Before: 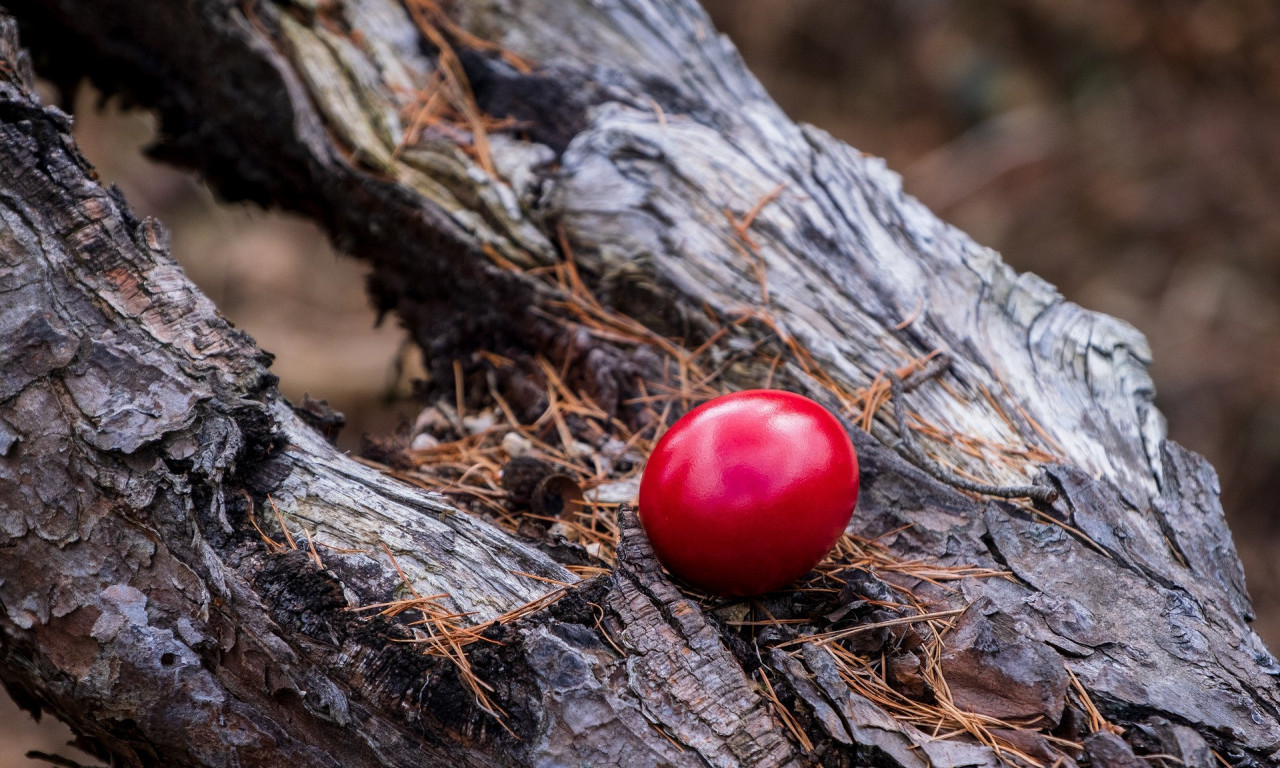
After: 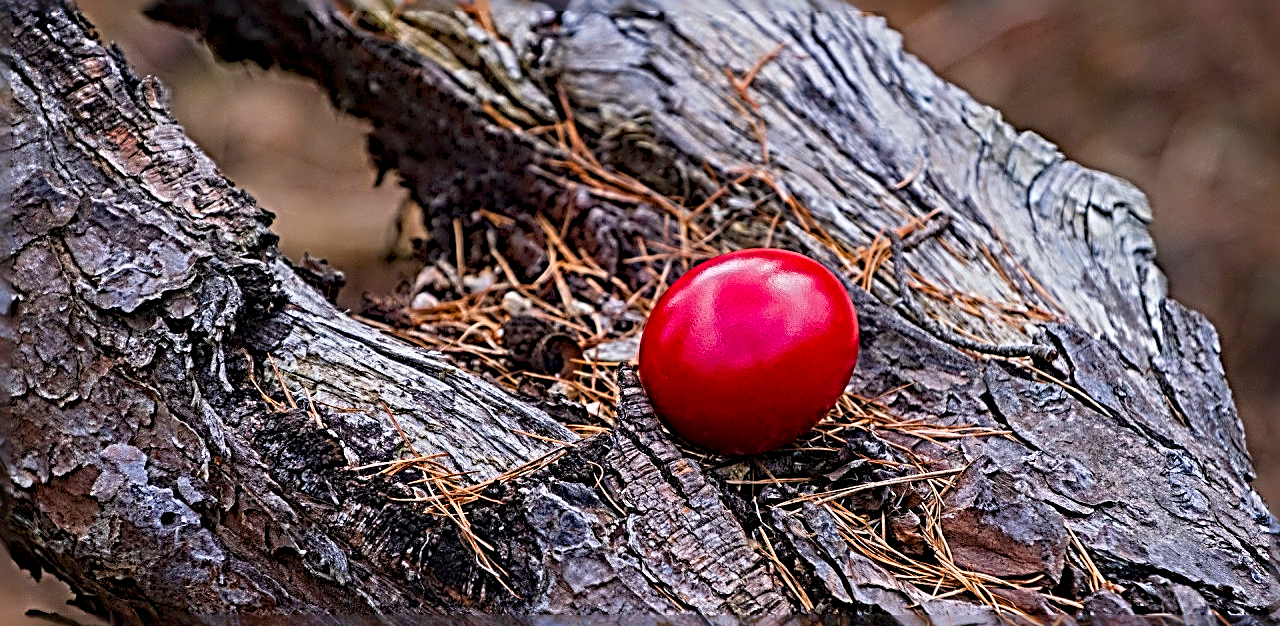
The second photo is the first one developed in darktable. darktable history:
crop and rotate: top 18.369%
color balance rgb: perceptual saturation grading › global saturation 31.098%, contrast -20.465%
sharpen: radius 4.03, amount 1.996
shadows and highlights: shadows -0.81, highlights 41.98
